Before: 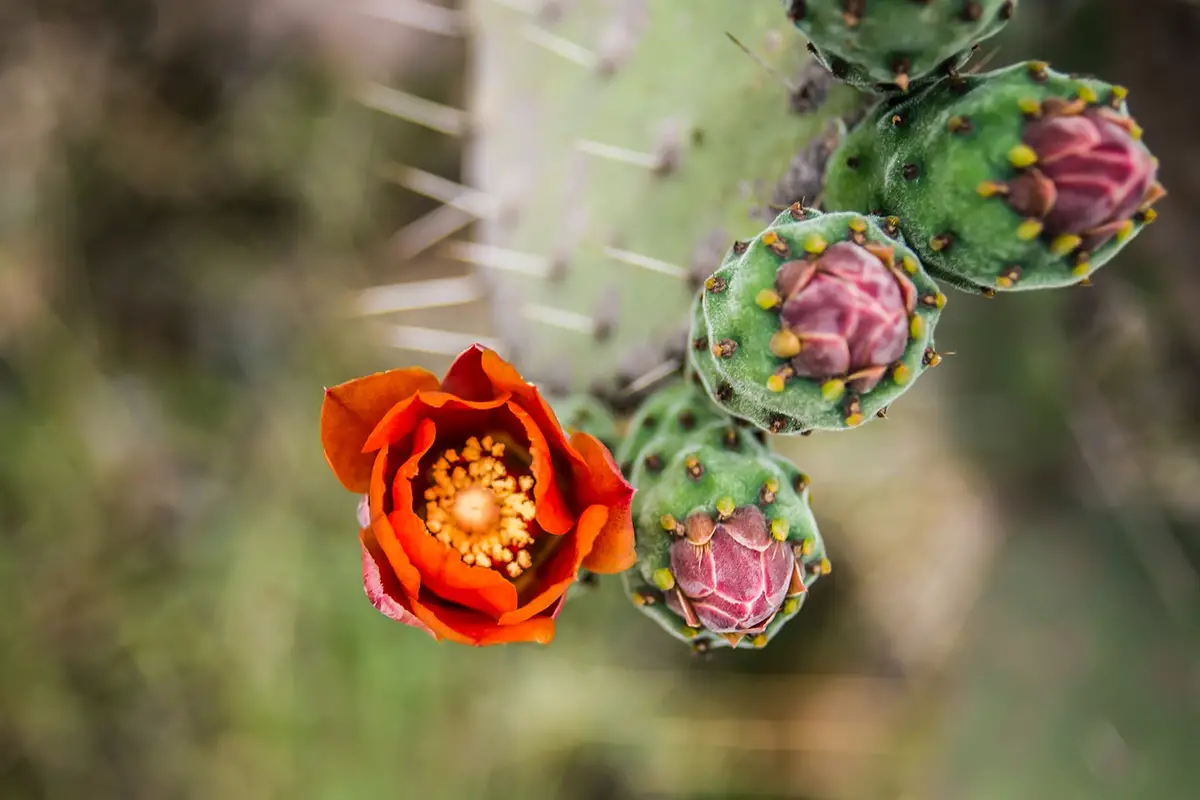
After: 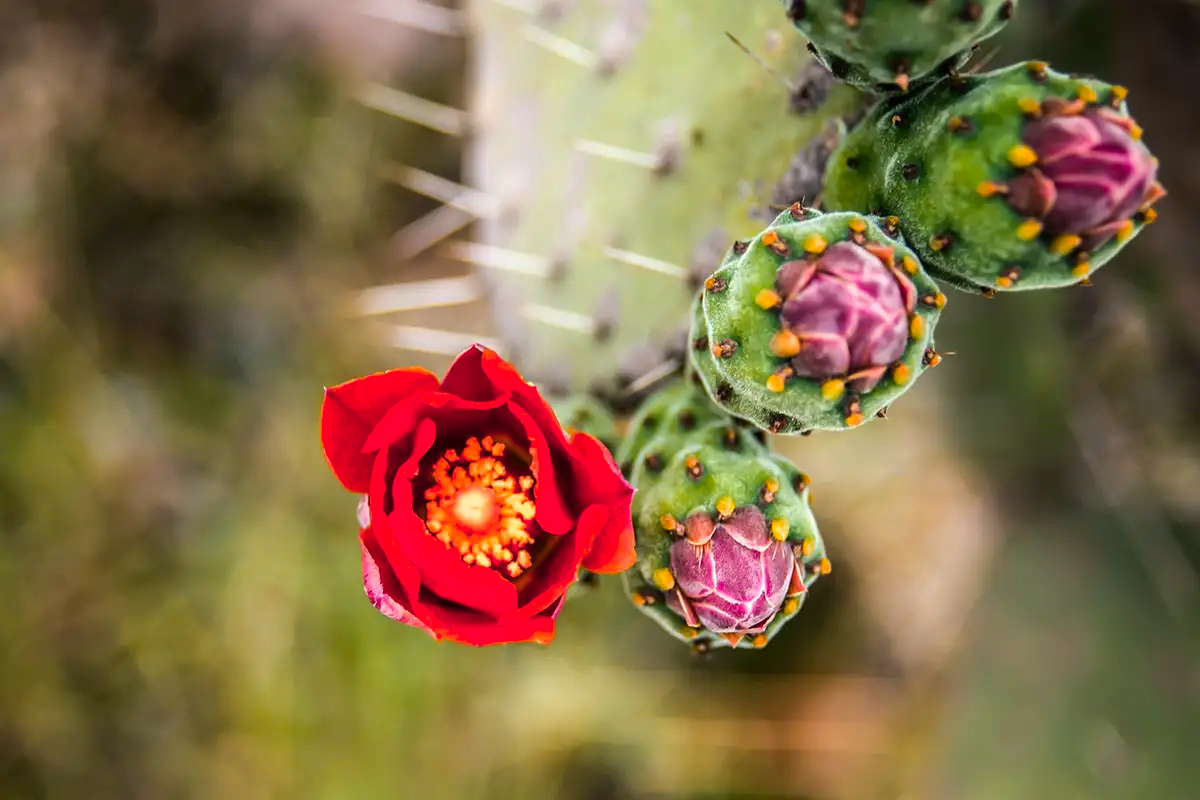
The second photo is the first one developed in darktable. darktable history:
color zones: curves: ch1 [(0.235, 0.558) (0.75, 0.5)]; ch2 [(0.25, 0.462) (0.749, 0.457)], mix 40.67%
color balance rgb: linear chroma grading › global chroma 10%, global vibrance 10%, contrast 15%, saturation formula JzAzBz (2021)
